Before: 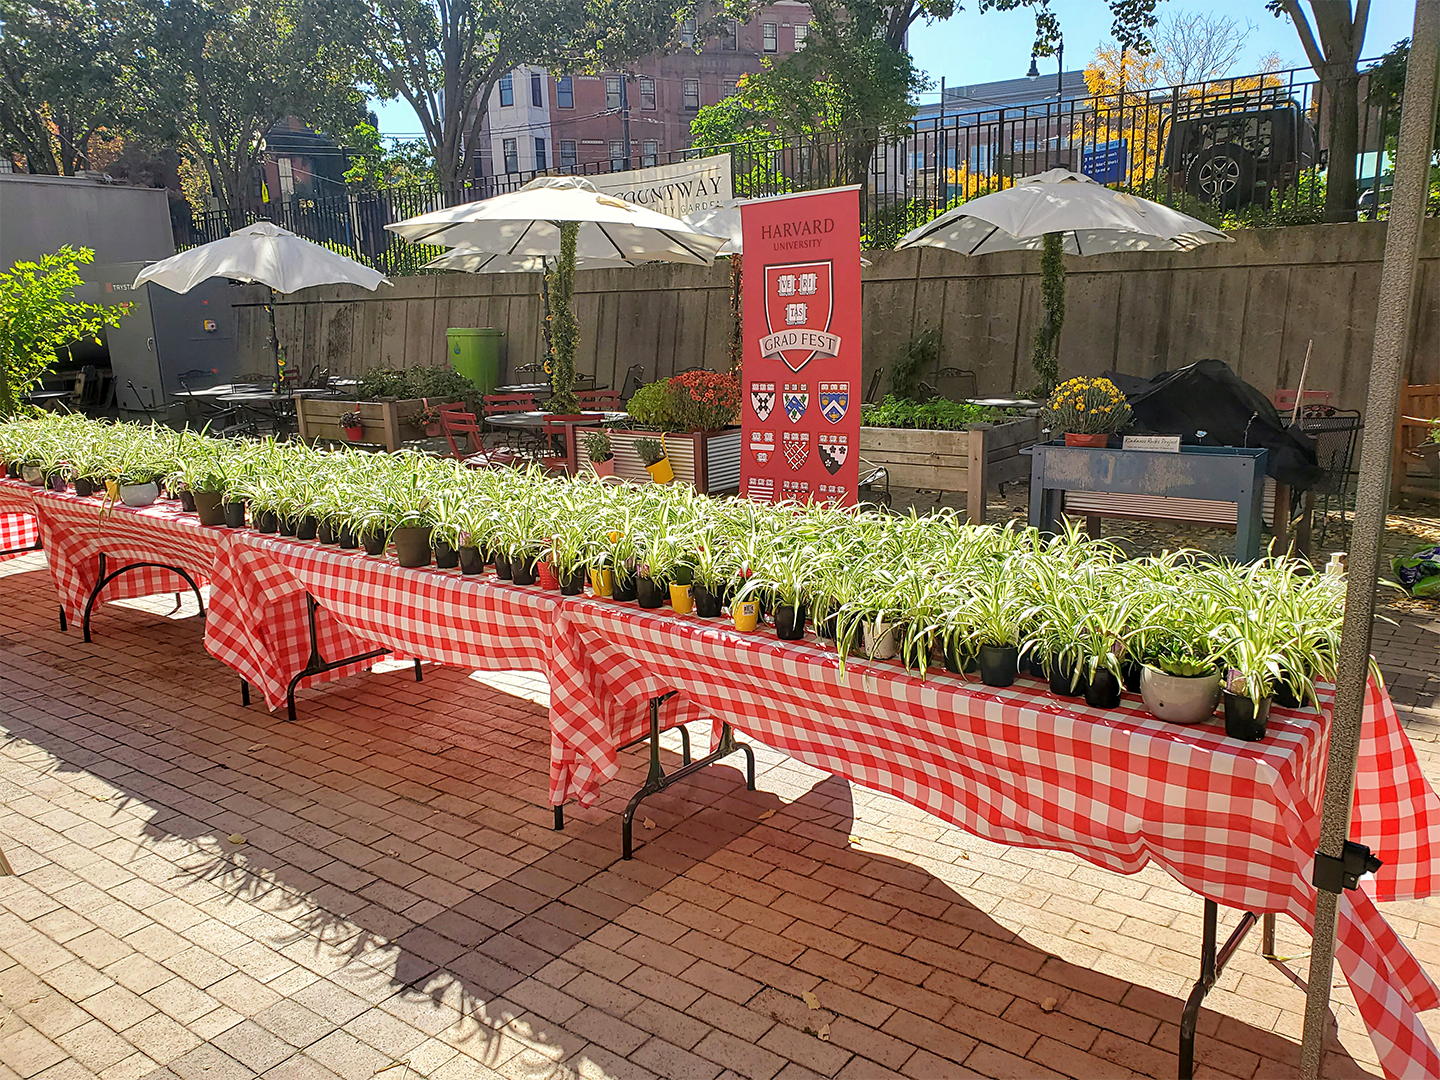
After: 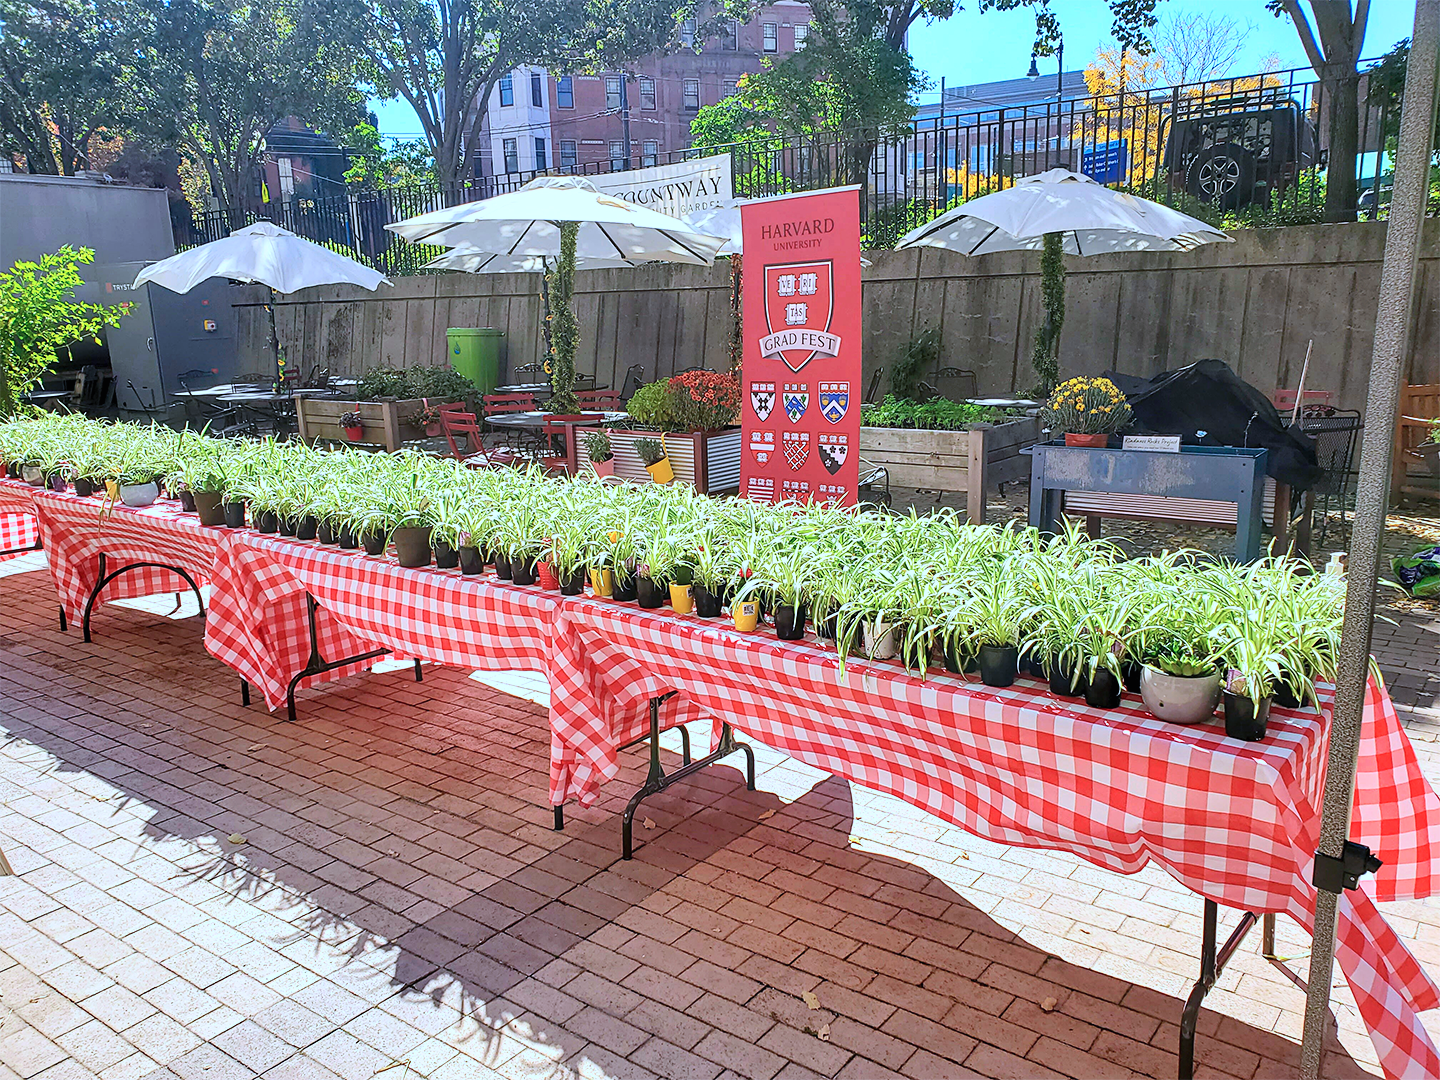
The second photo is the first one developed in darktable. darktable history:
exposure: black level correction 0, compensate exposure bias true, compensate highlight preservation false
color calibration: illuminant custom, x 0.39, y 0.392, temperature 3856.94 K
contrast brightness saturation: contrast 0.2, brightness 0.15, saturation 0.14
